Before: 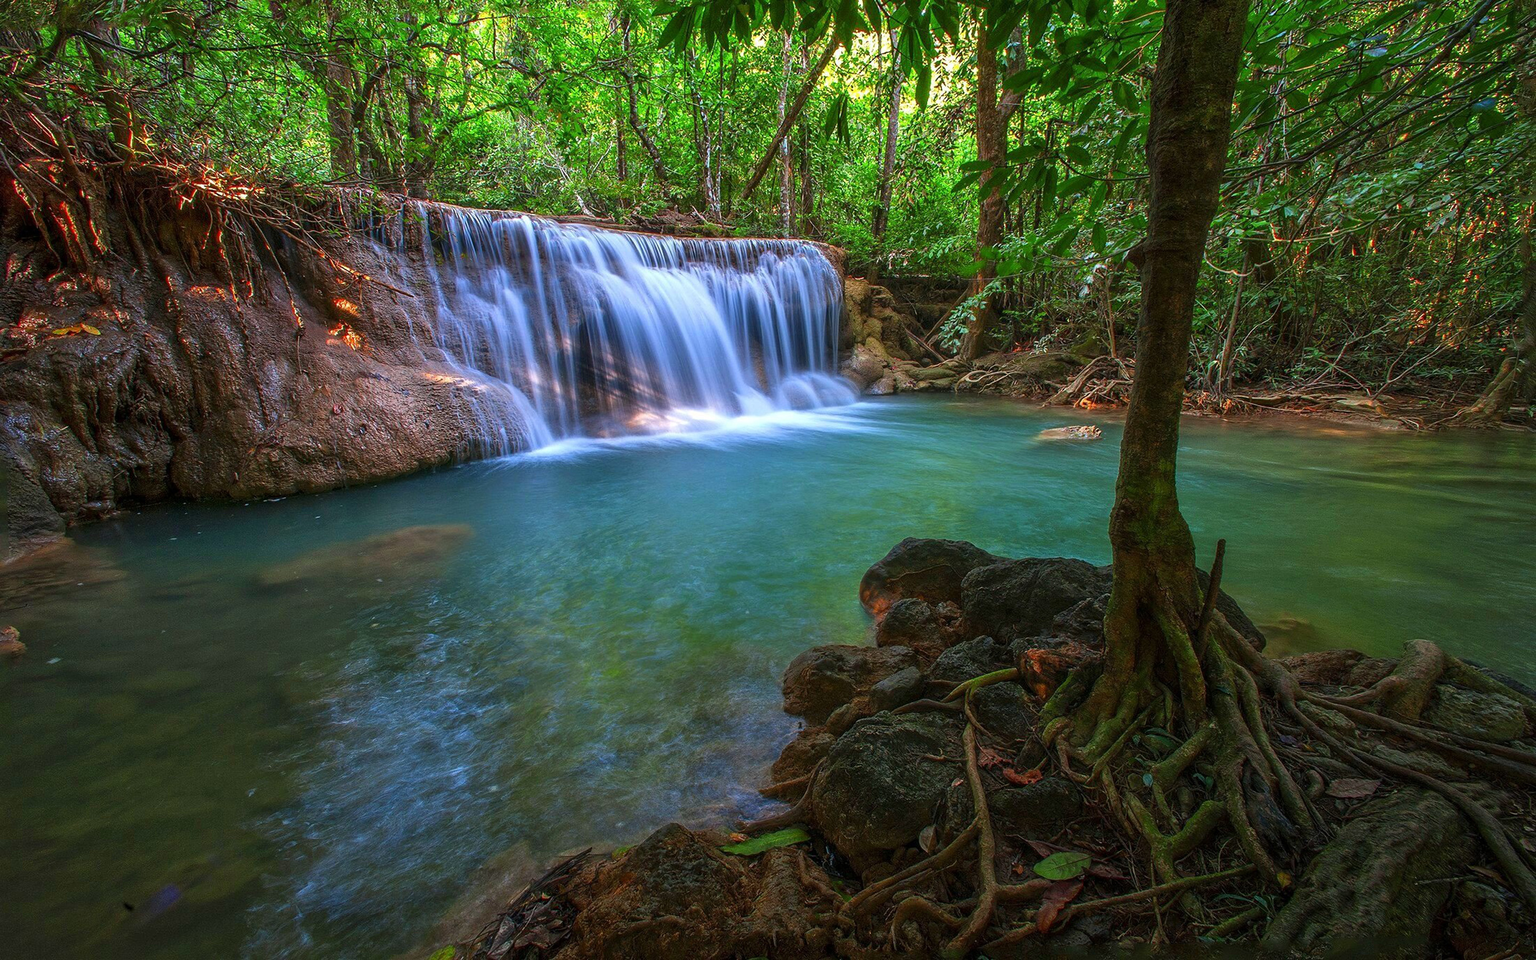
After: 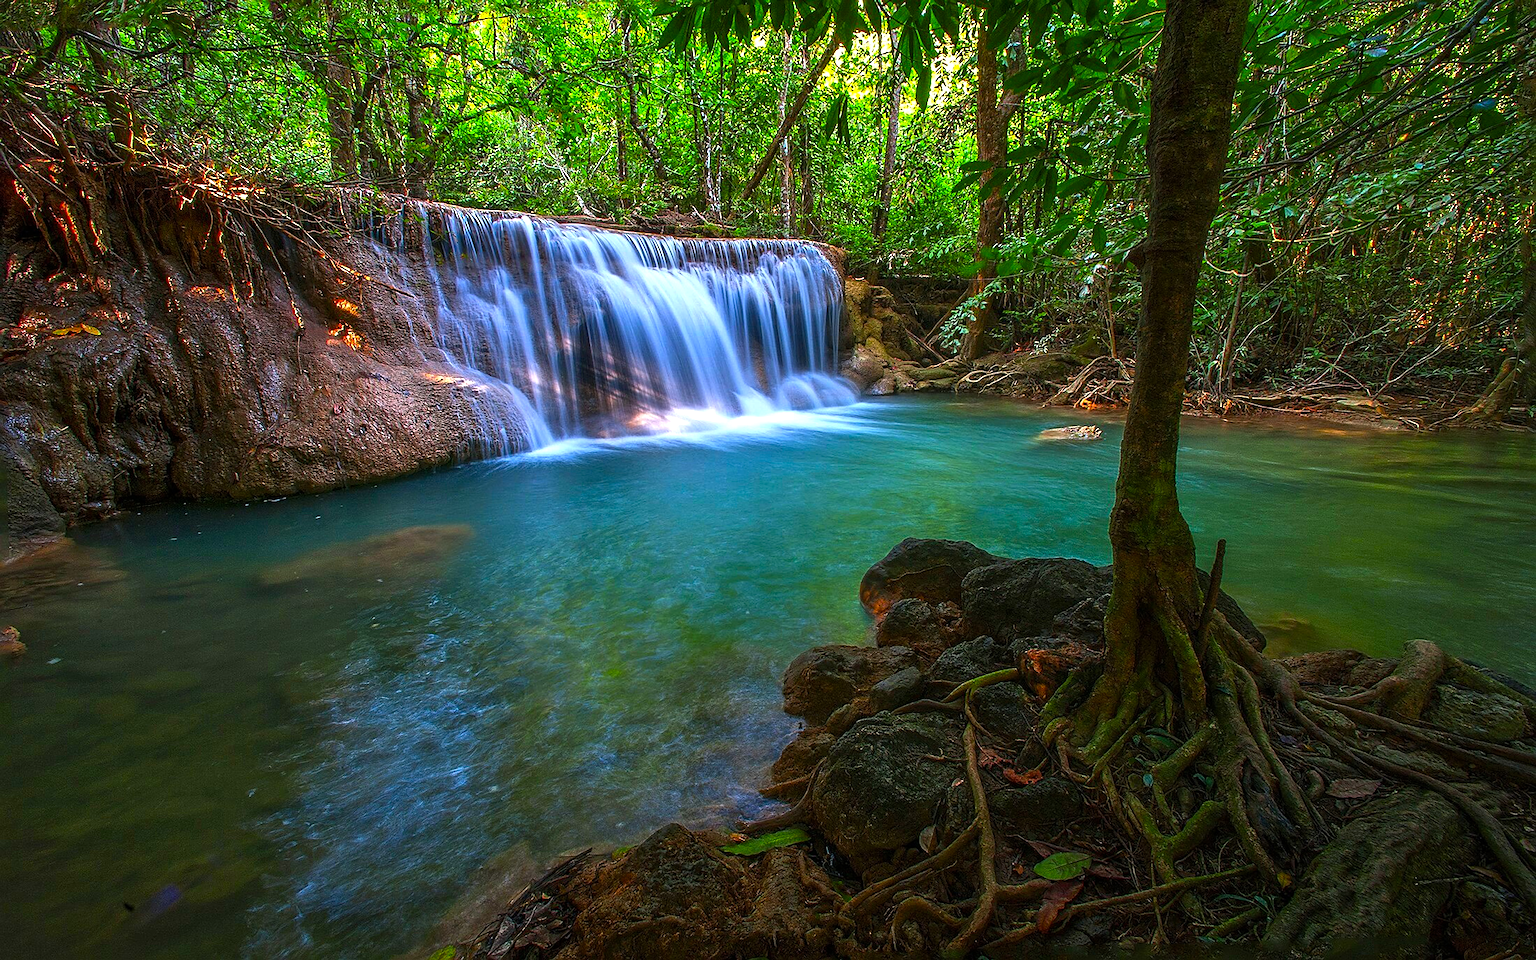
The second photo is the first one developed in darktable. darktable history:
sharpen: on, module defaults
color balance rgb: shadows lift › chroma 0.775%, shadows lift › hue 111.92°, perceptual saturation grading › global saturation 25.766%, perceptual brilliance grading › highlights 10.529%, perceptual brilliance grading › shadows -10.86%, global vibrance 9.915%
